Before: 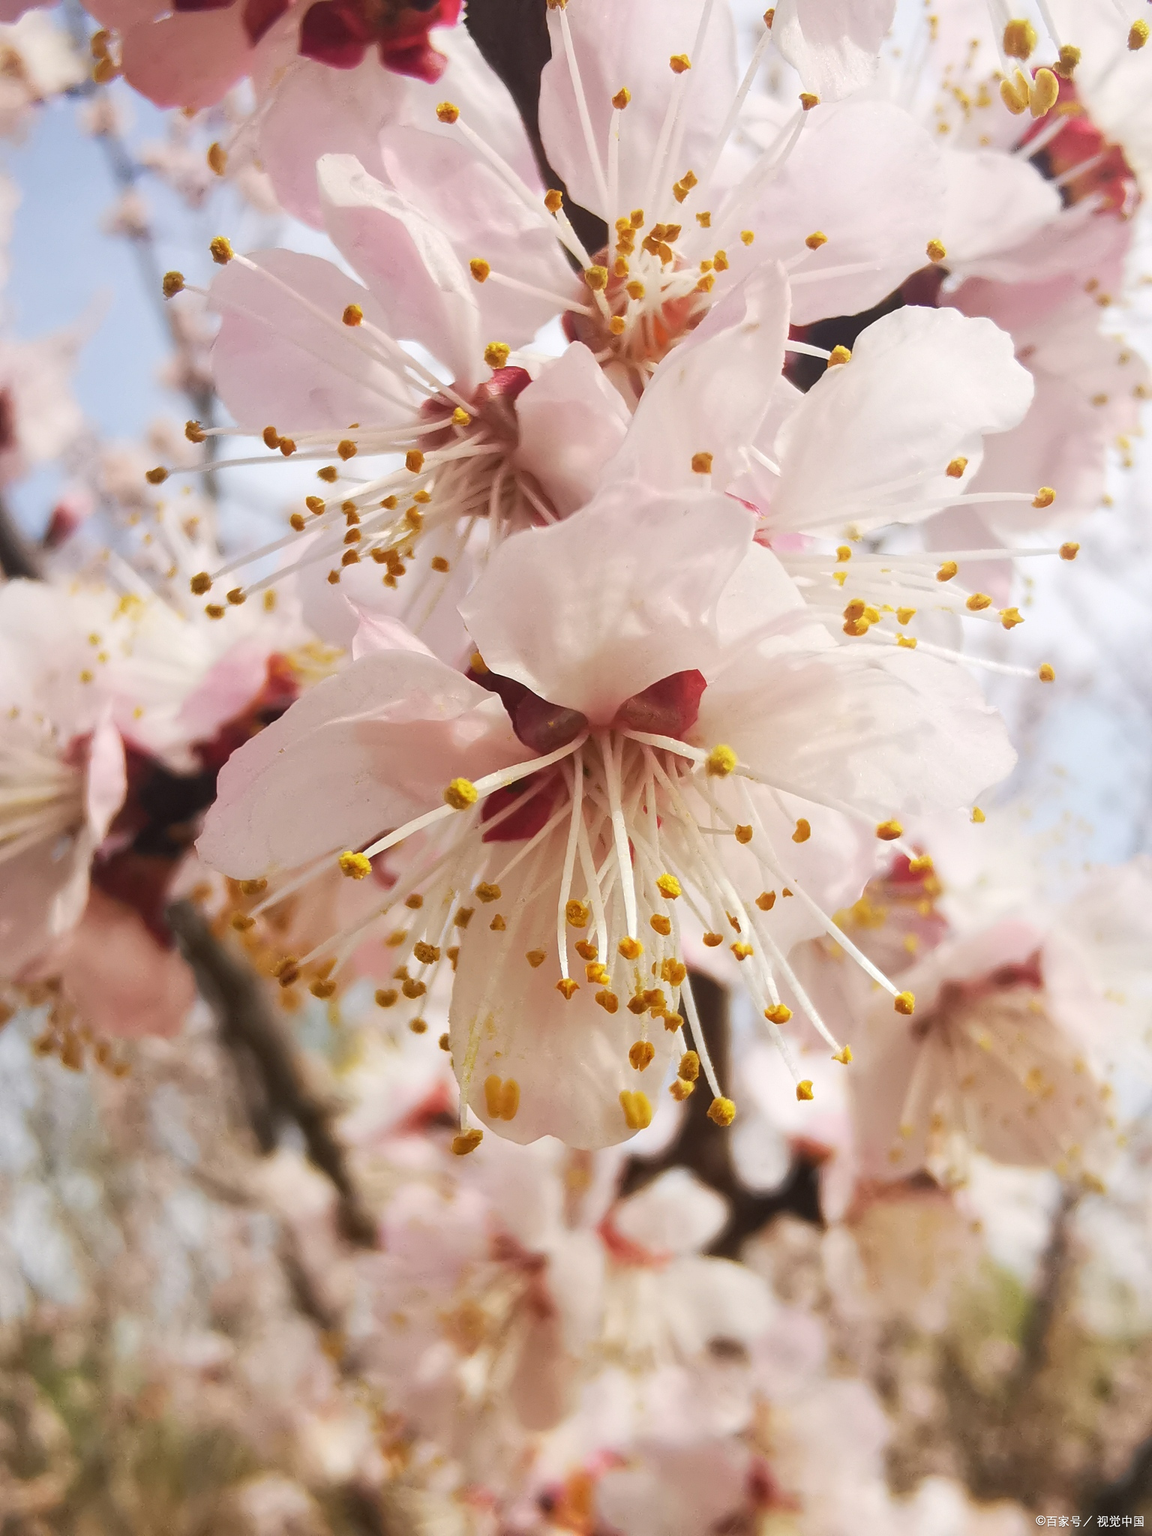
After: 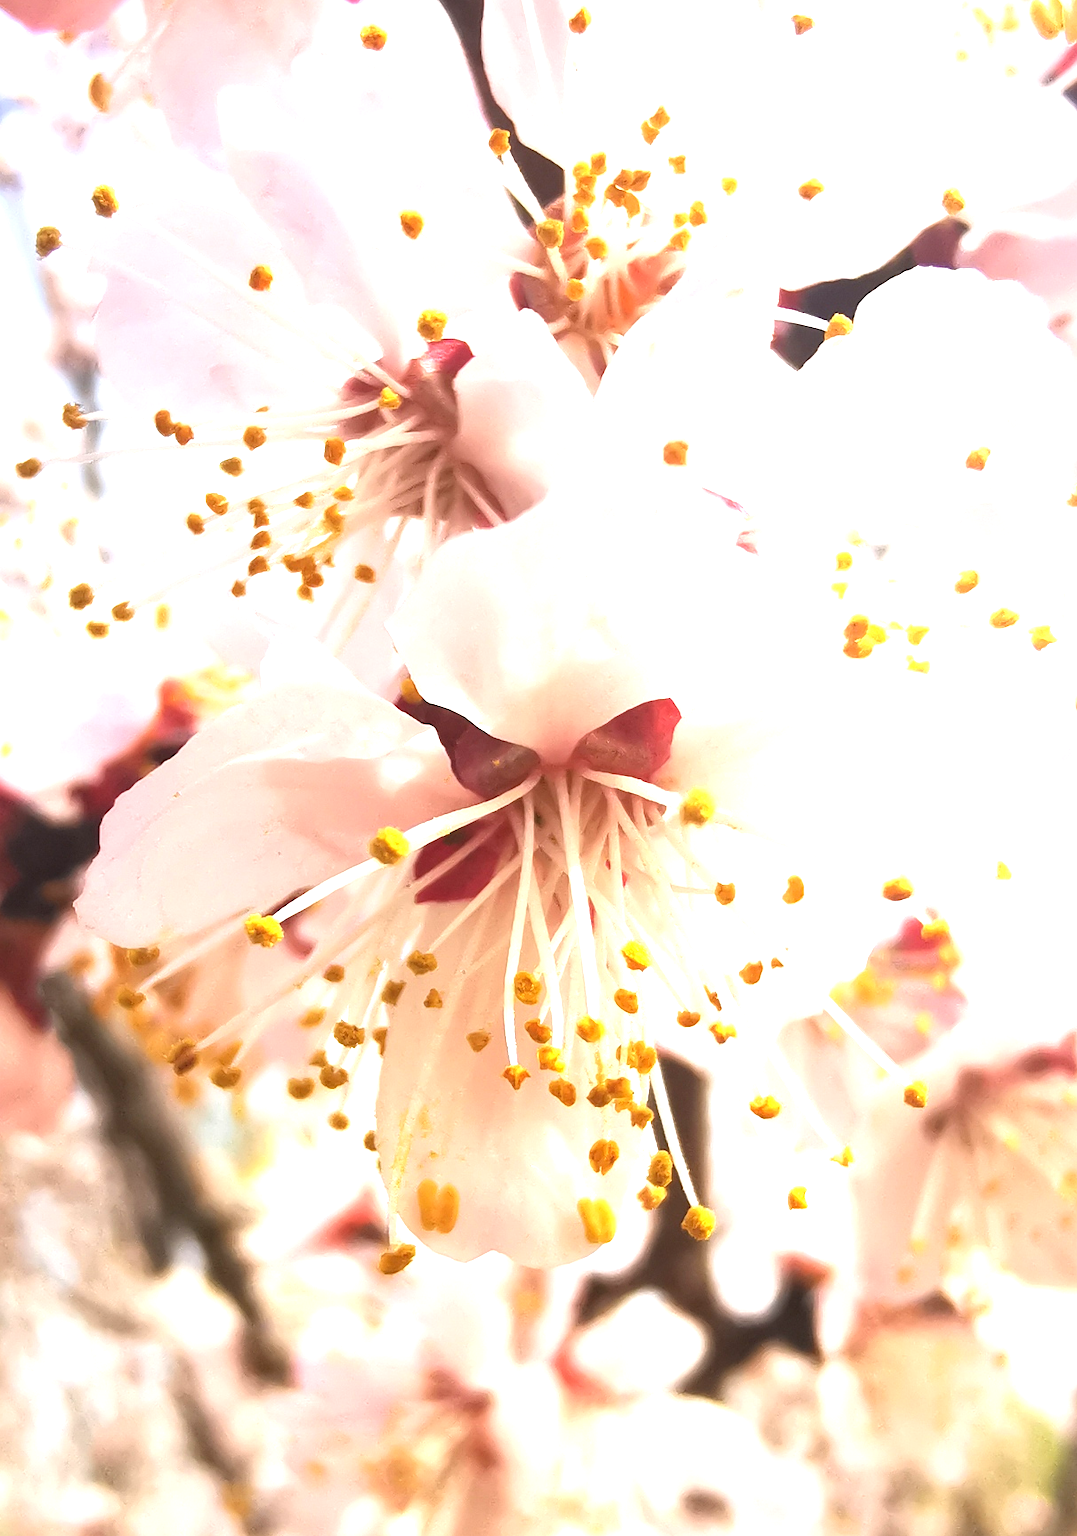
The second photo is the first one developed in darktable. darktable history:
exposure: black level correction 0, exposure 1.199 EV, compensate exposure bias true, compensate highlight preservation false
crop: left 11.54%, top 5.295%, right 9.6%, bottom 10.408%
